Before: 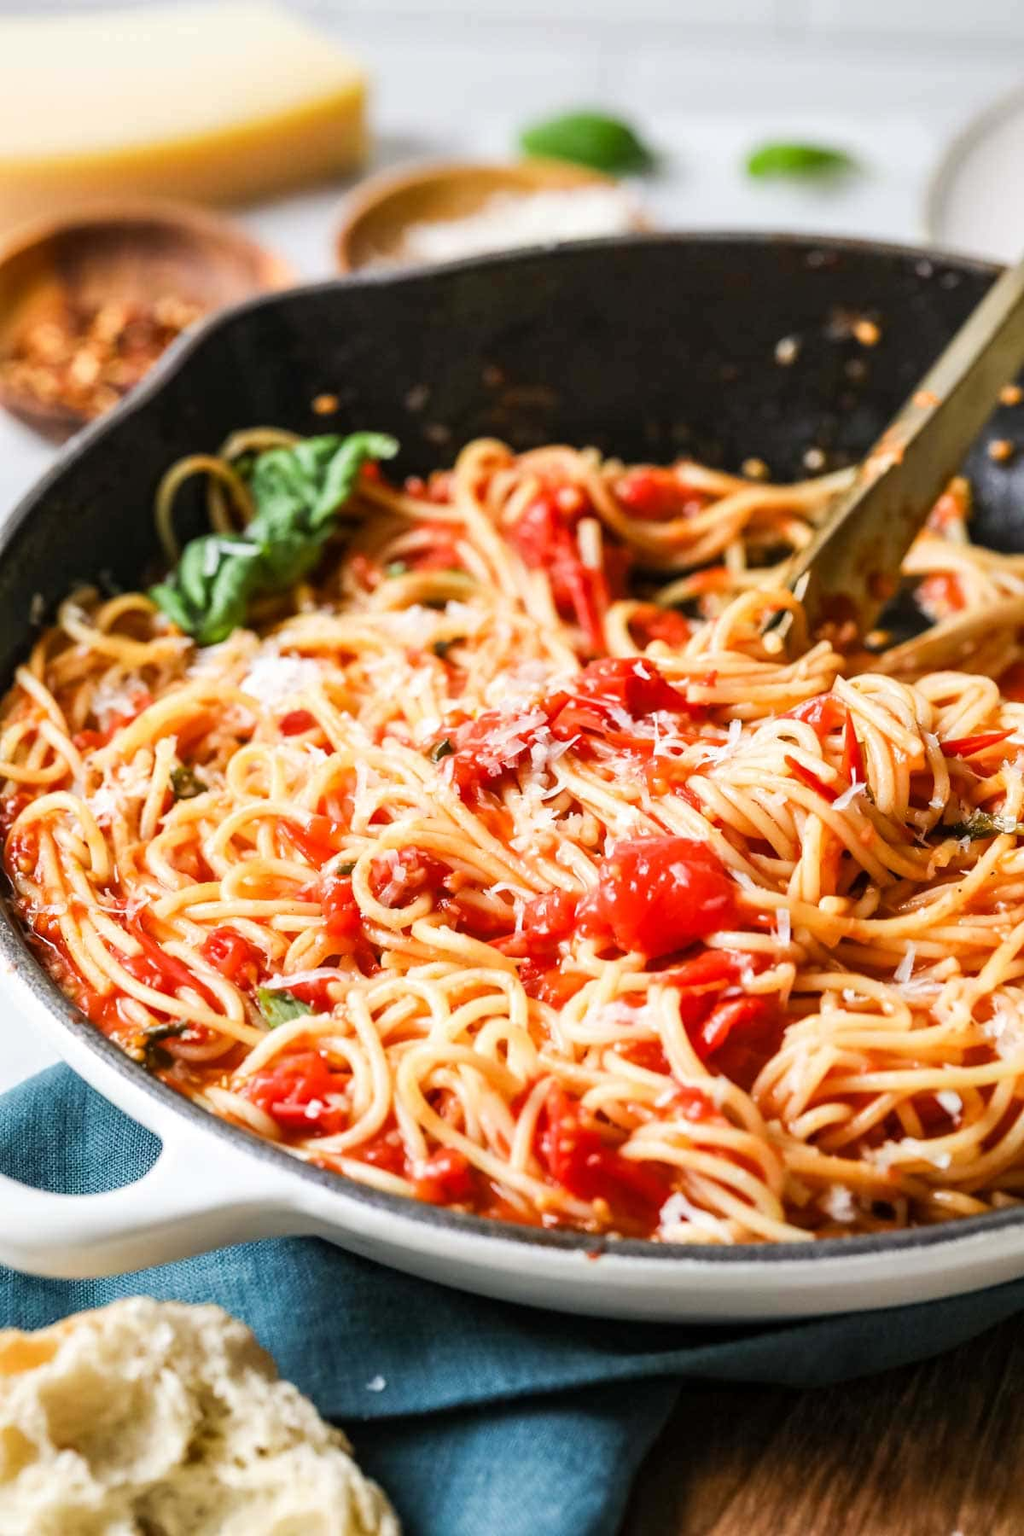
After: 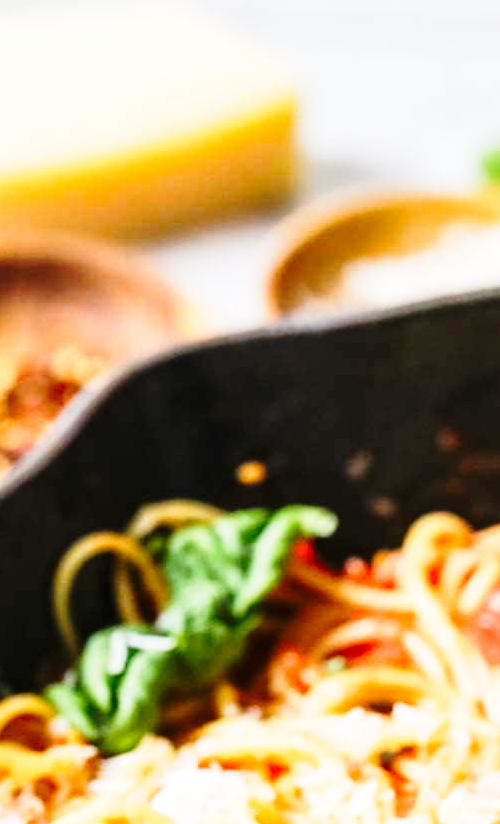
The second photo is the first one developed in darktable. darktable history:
contrast brightness saturation: contrast 0.04, saturation 0.163
base curve: curves: ch0 [(0, 0) (0.028, 0.03) (0.121, 0.232) (0.46, 0.748) (0.859, 0.968) (1, 1)], preserve colors none
levels: gray 50.81%
color zones: curves: ch0 [(0, 0.5) (0.143, 0.52) (0.286, 0.5) (0.429, 0.5) (0.571, 0.5) (0.714, 0.5) (0.857, 0.5) (1, 0.5)]; ch1 [(0, 0.489) (0.155, 0.45) (0.286, 0.466) (0.429, 0.5) (0.571, 0.5) (0.714, 0.5) (0.857, 0.5) (1, 0.489)]
local contrast: mode bilateral grid, contrast 16, coarseness 36, detail 103%, midtone range 0.2
crop and rotate: left 10.883%, top 0.075%, right 47.428%, bottom 54.144%
